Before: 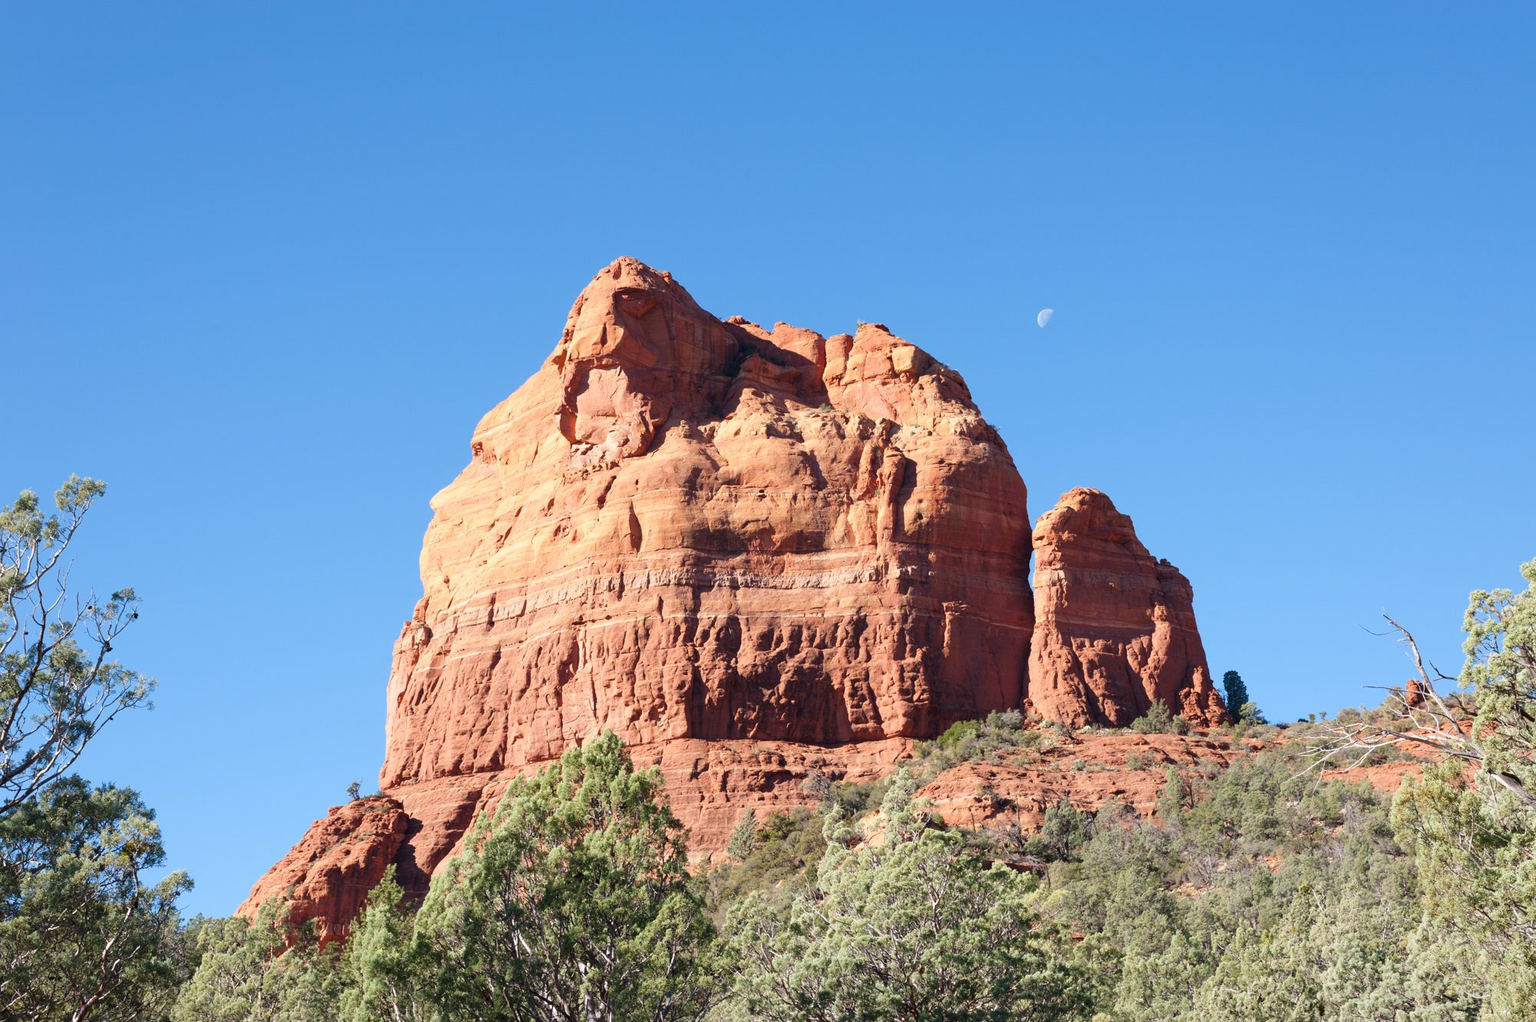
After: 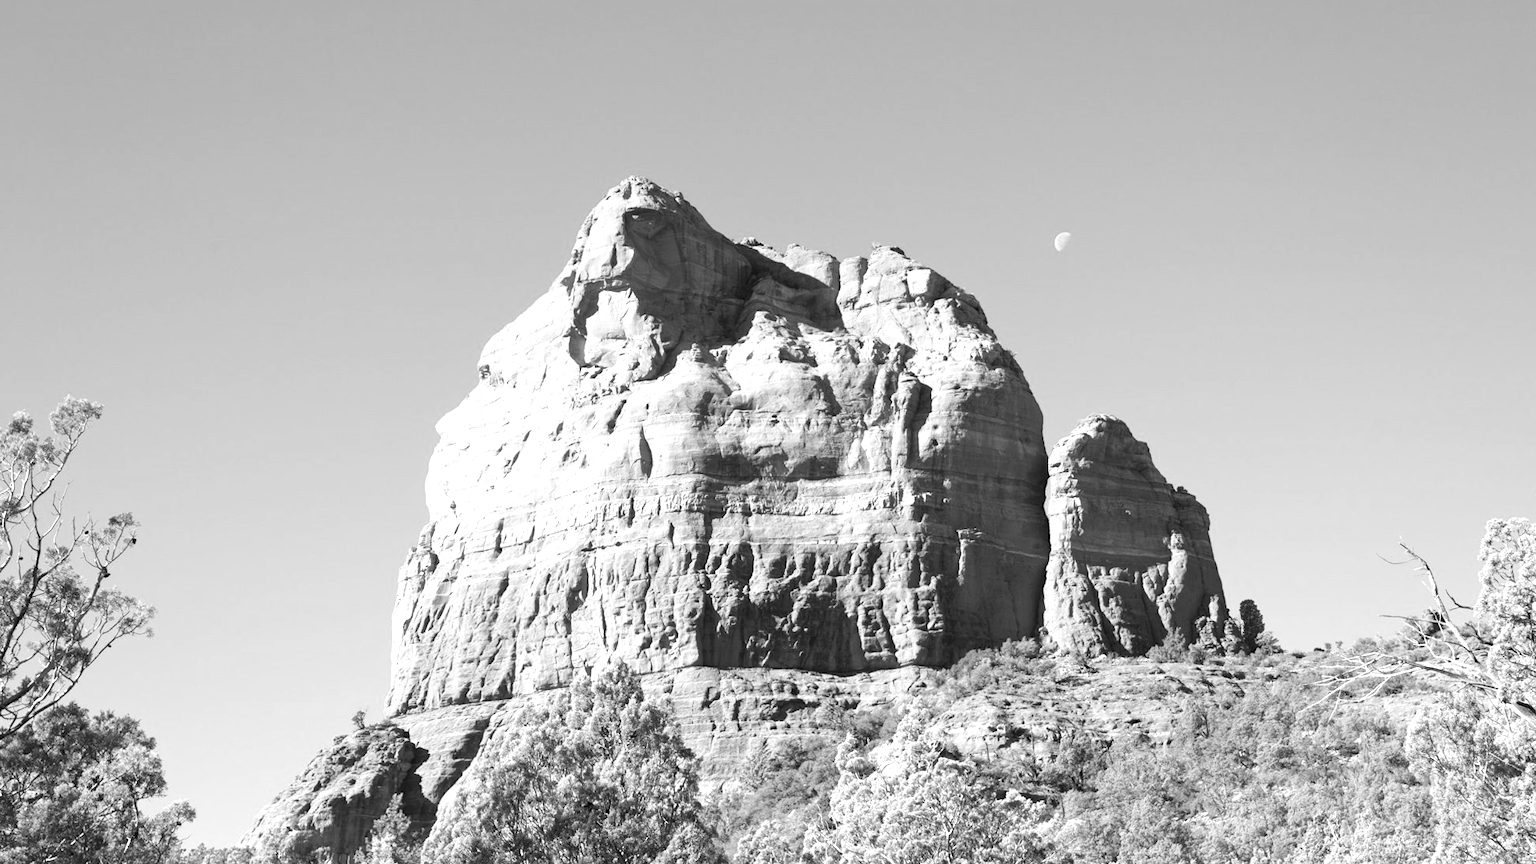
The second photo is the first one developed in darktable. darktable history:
exposure: black level correction 0, exposure 0.7 EV, compensate exposure bias true, compensate highlight preservation false
rotate and perspective: rotation 0.174°, lens shift (vertical) 0.013, lens shift (horizontal) 0.019, shear 0.001, automatic cropping original format, crop left 0.007, crop right 0.991, crop top 0.016, crop bottom 0.997
crop: top 7.625%, bottom 8.027%
monochrome: on, module defaults
